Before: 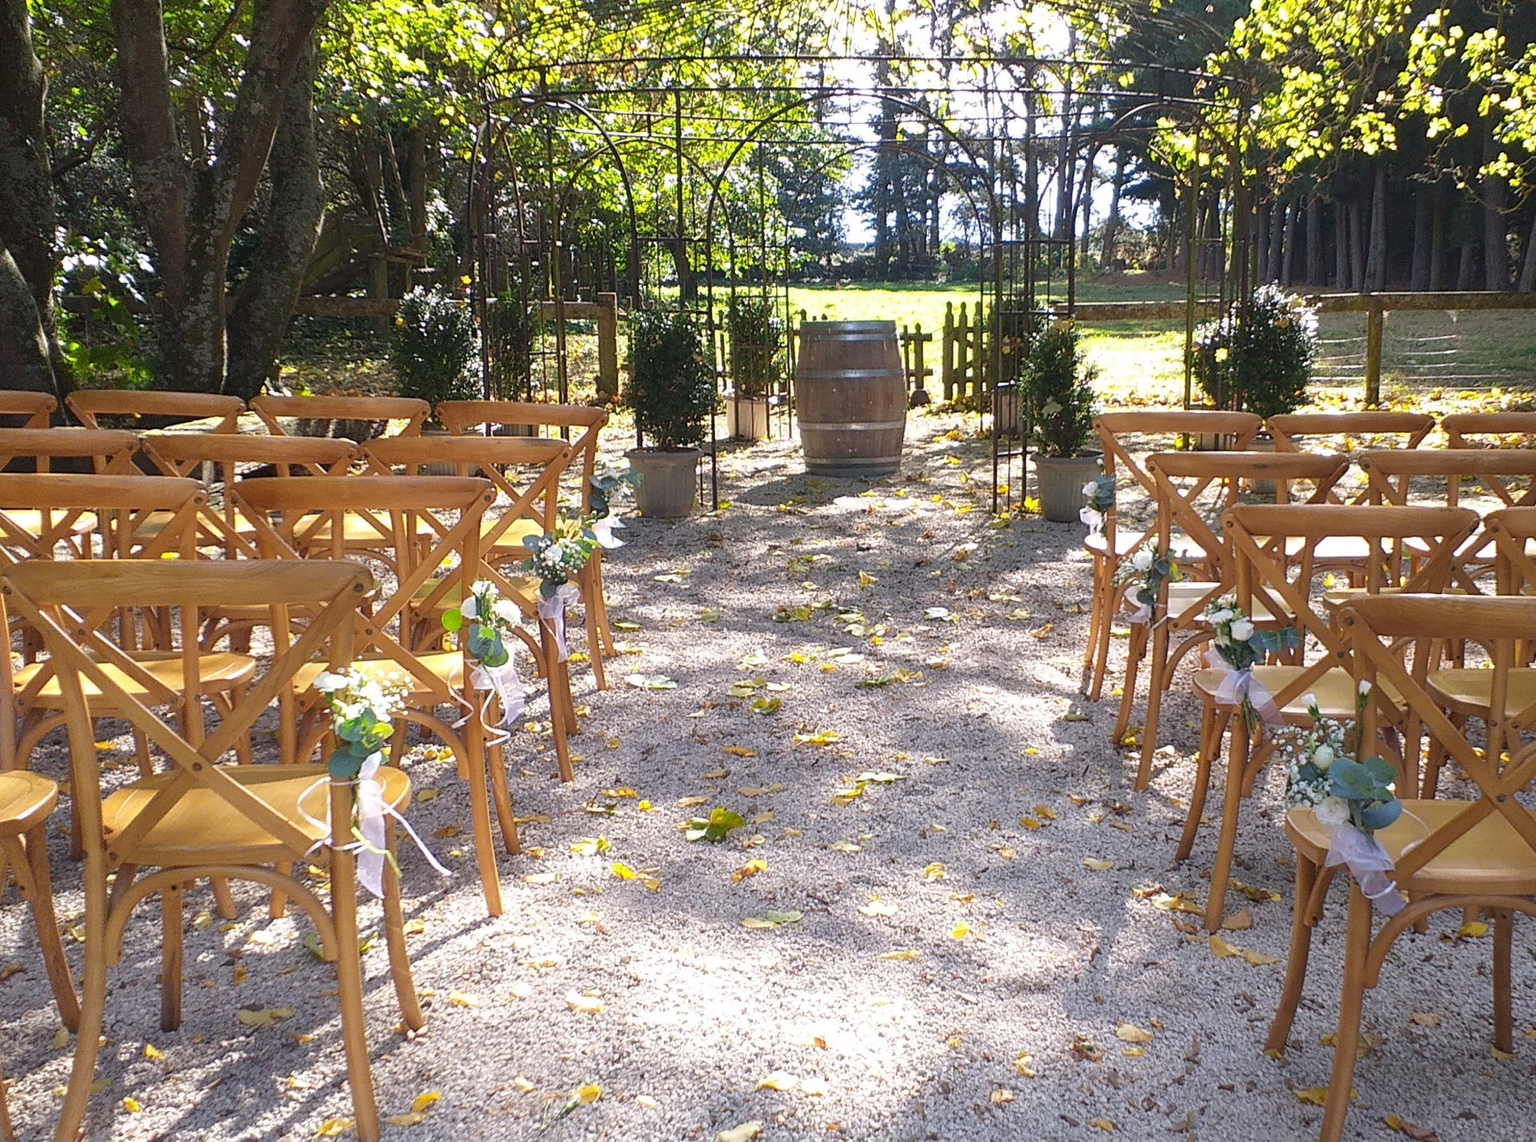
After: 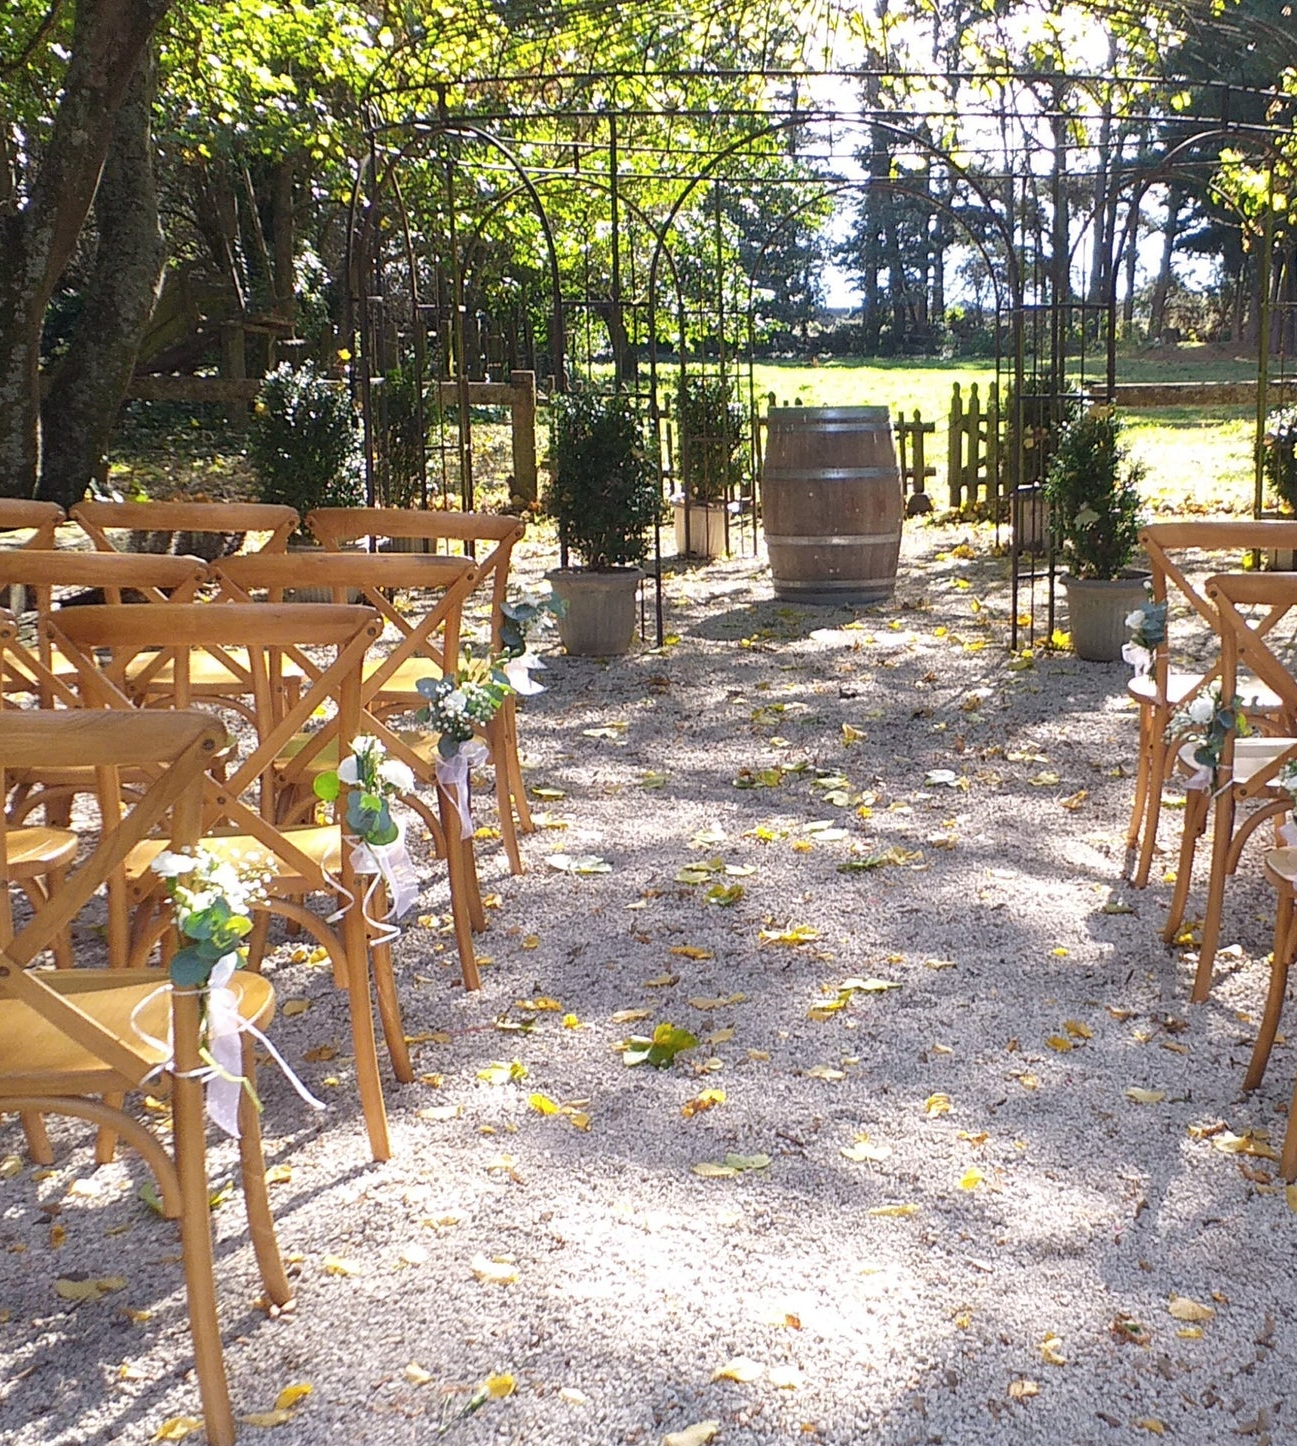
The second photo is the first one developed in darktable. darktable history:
contrast brightness saturation: saturation -0.05
crop and rotate: left 12.673%, right 20.66%
